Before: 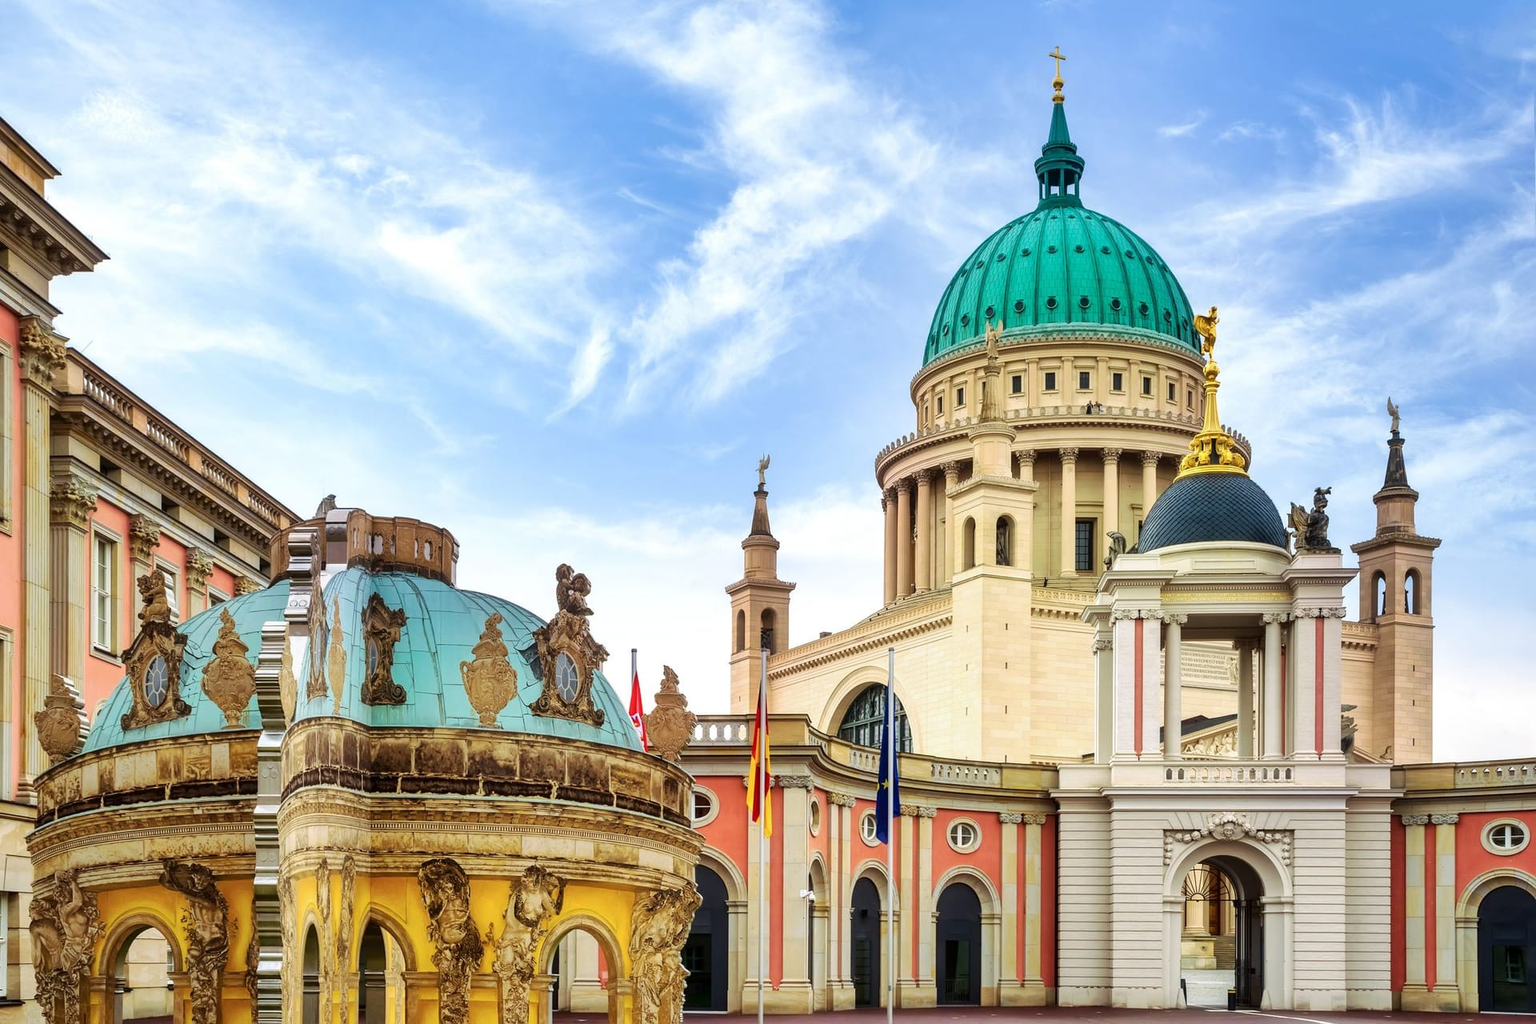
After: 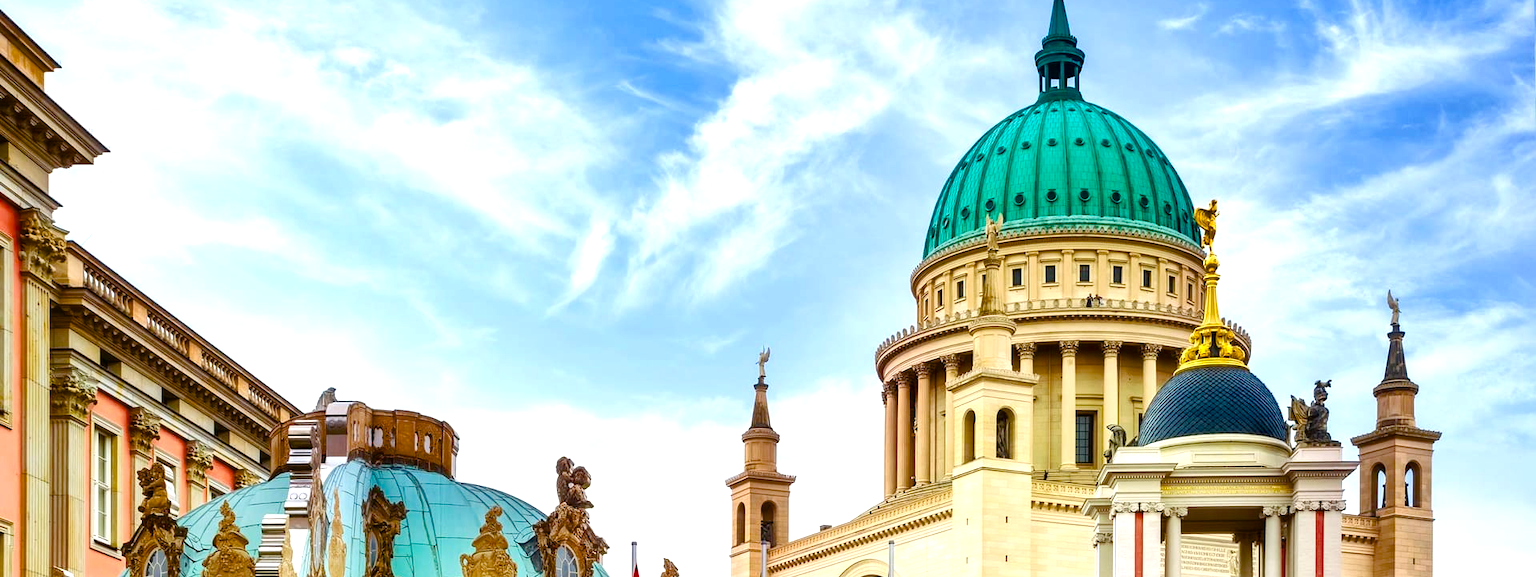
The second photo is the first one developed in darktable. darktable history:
crop and rotate: top 10.484%, bottom 33.087%
color balance rgb: shadows lift › hue 84.58°, perceptual saturation grading › global saturation 35.008%, perceptual saturation grading › highlights -29.982%, perceptual saturation grading › shadows 35.377%, perceptual brilliance grading › global brilliance 17.974%, global vibrance 16.165%, saturation formula JzAzBz (2021)
